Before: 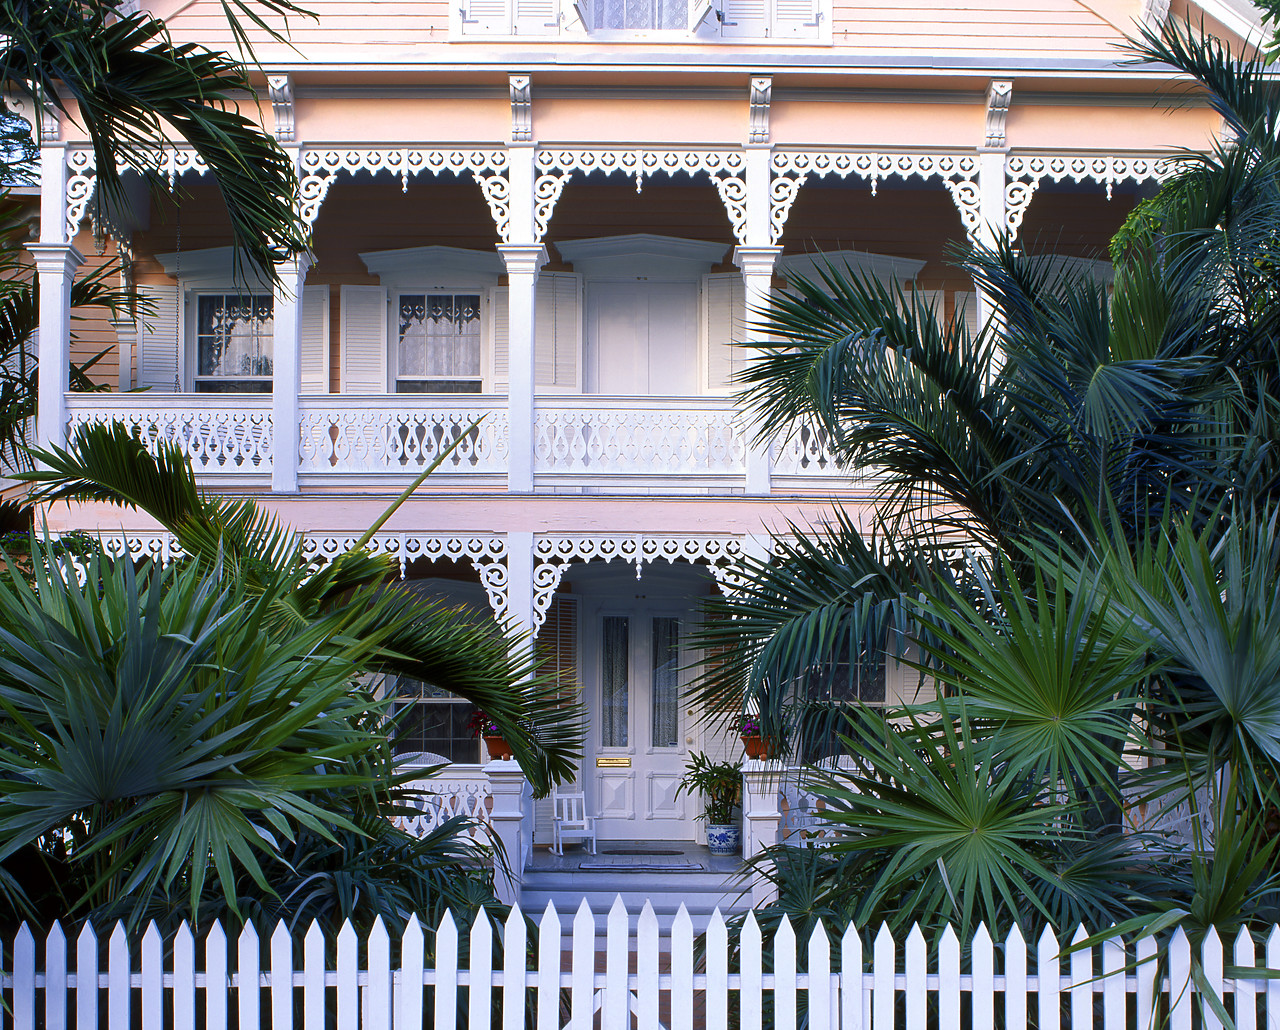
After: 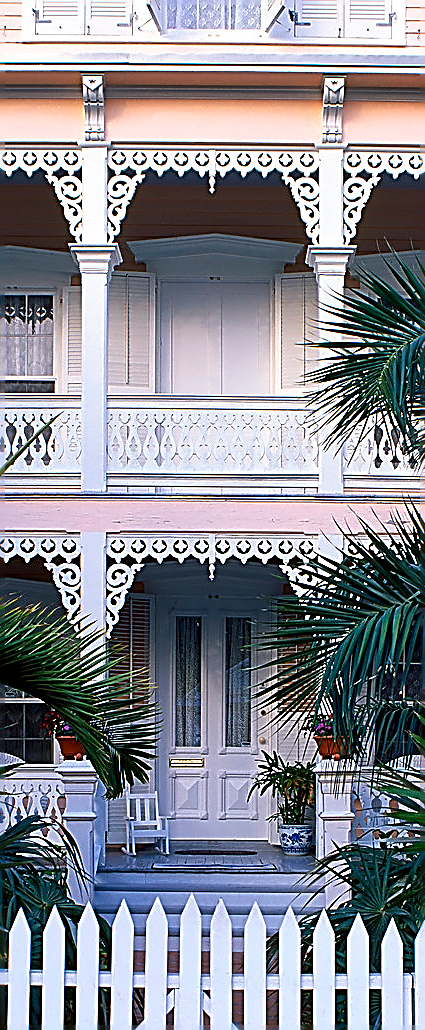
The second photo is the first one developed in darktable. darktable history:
crop: left 33.36%, right 33.36%
white balance: emerald 1
sharpen: amount 1.861
